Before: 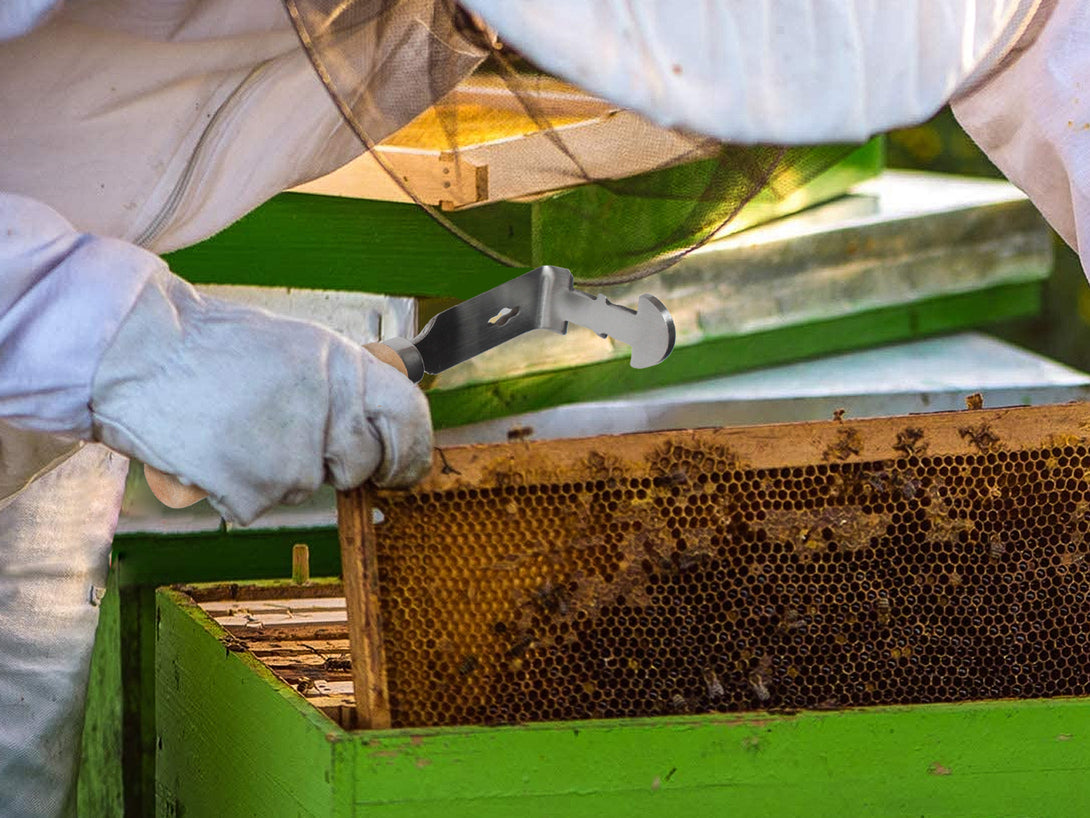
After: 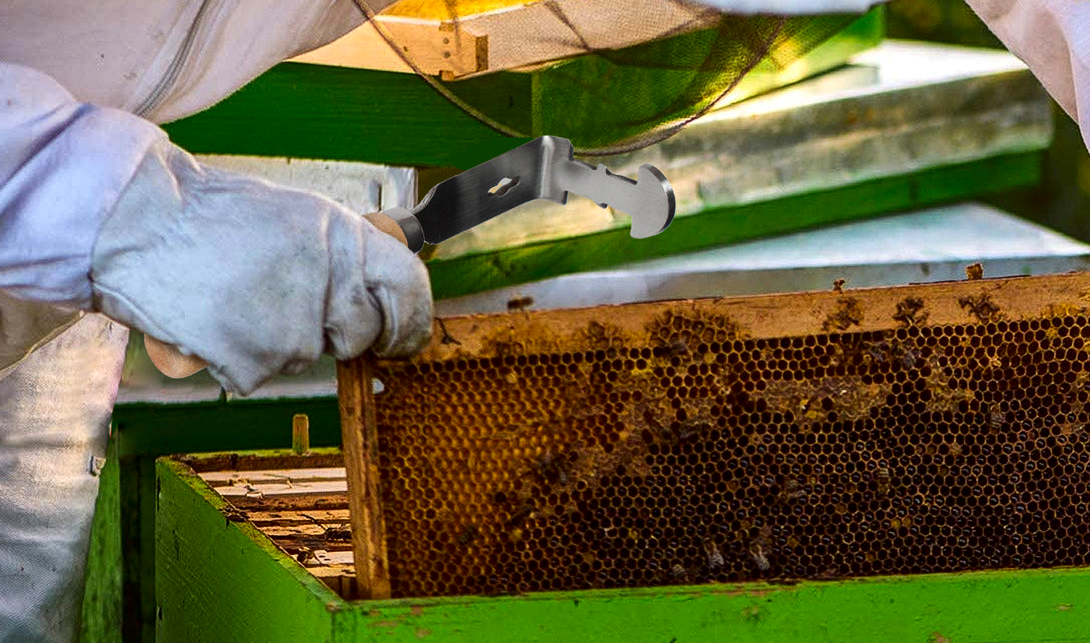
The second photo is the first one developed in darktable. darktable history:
local contrast: mode bilateral grid, contrast 21, coarseness 50, detail 120%, midtone range 0.2
crop and rotate: top 15.958%, bottom 5.33%
exposure: exposure -0.016 EV, compensate highlight preservation false
contrast brightness saturation: contrast 0.128, brightness -0.058, saturation 0.157
